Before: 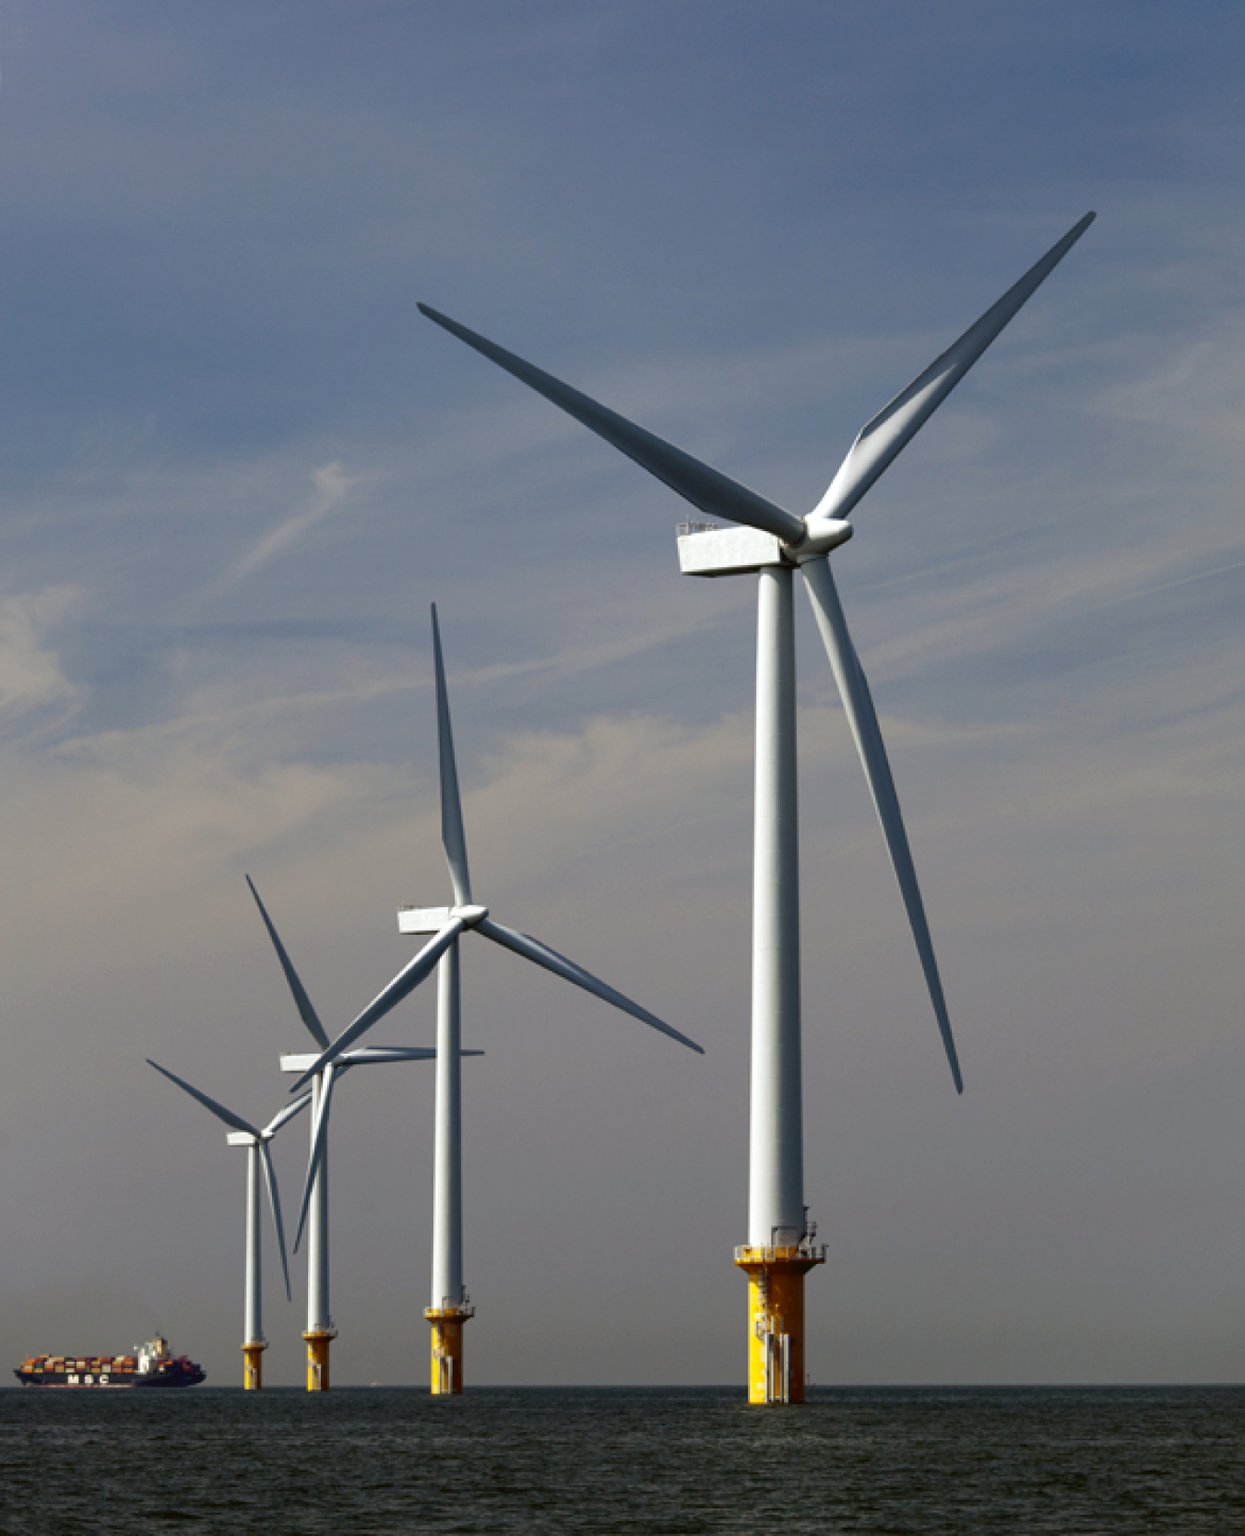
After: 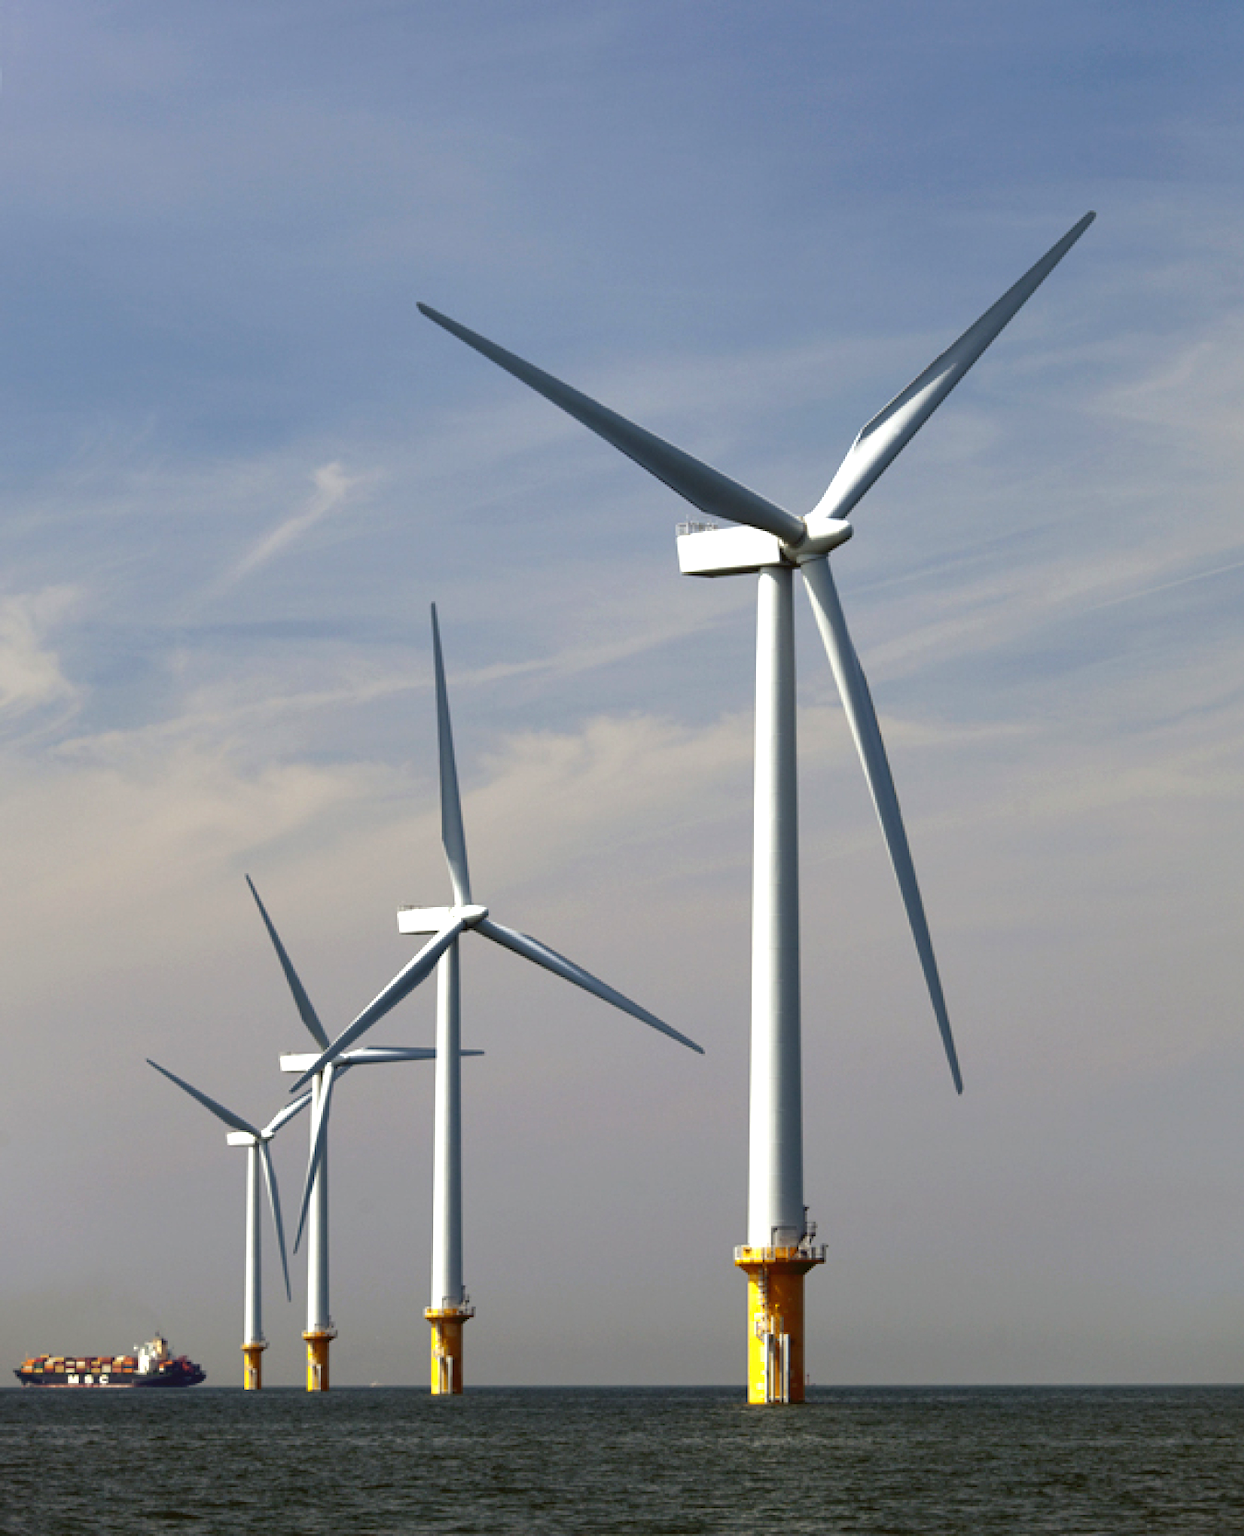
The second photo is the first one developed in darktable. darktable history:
exposure: black level correction 0, exposure 0.7 EV, compensate exposure bias true, compensate highlight preservation false
shadows and highlights: shadows 25, highlights -25
